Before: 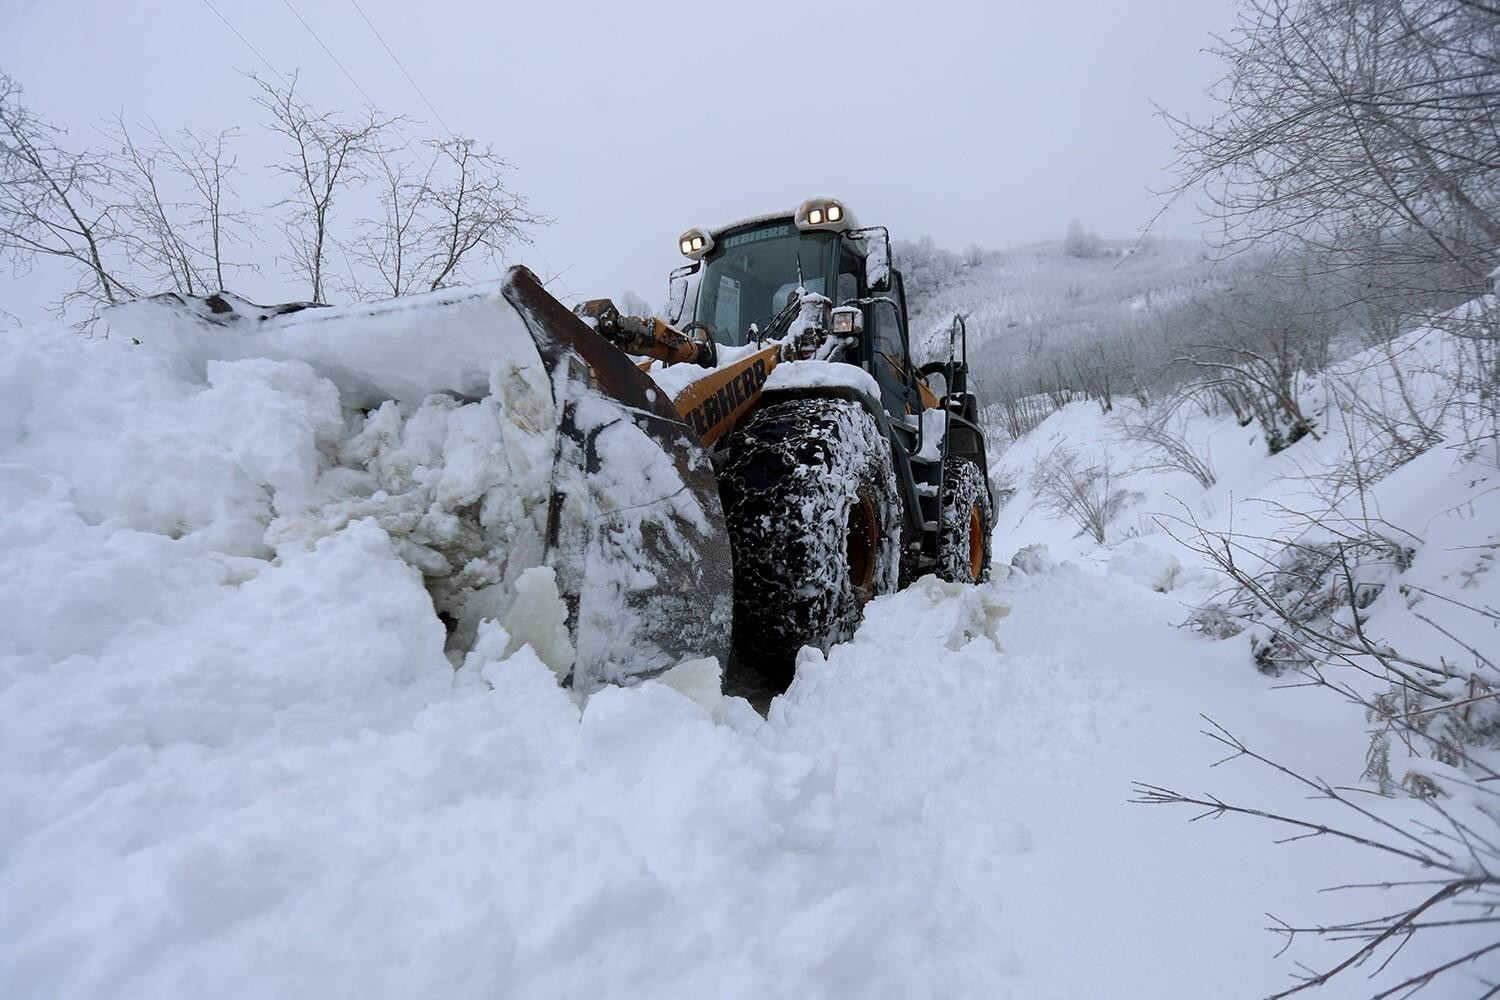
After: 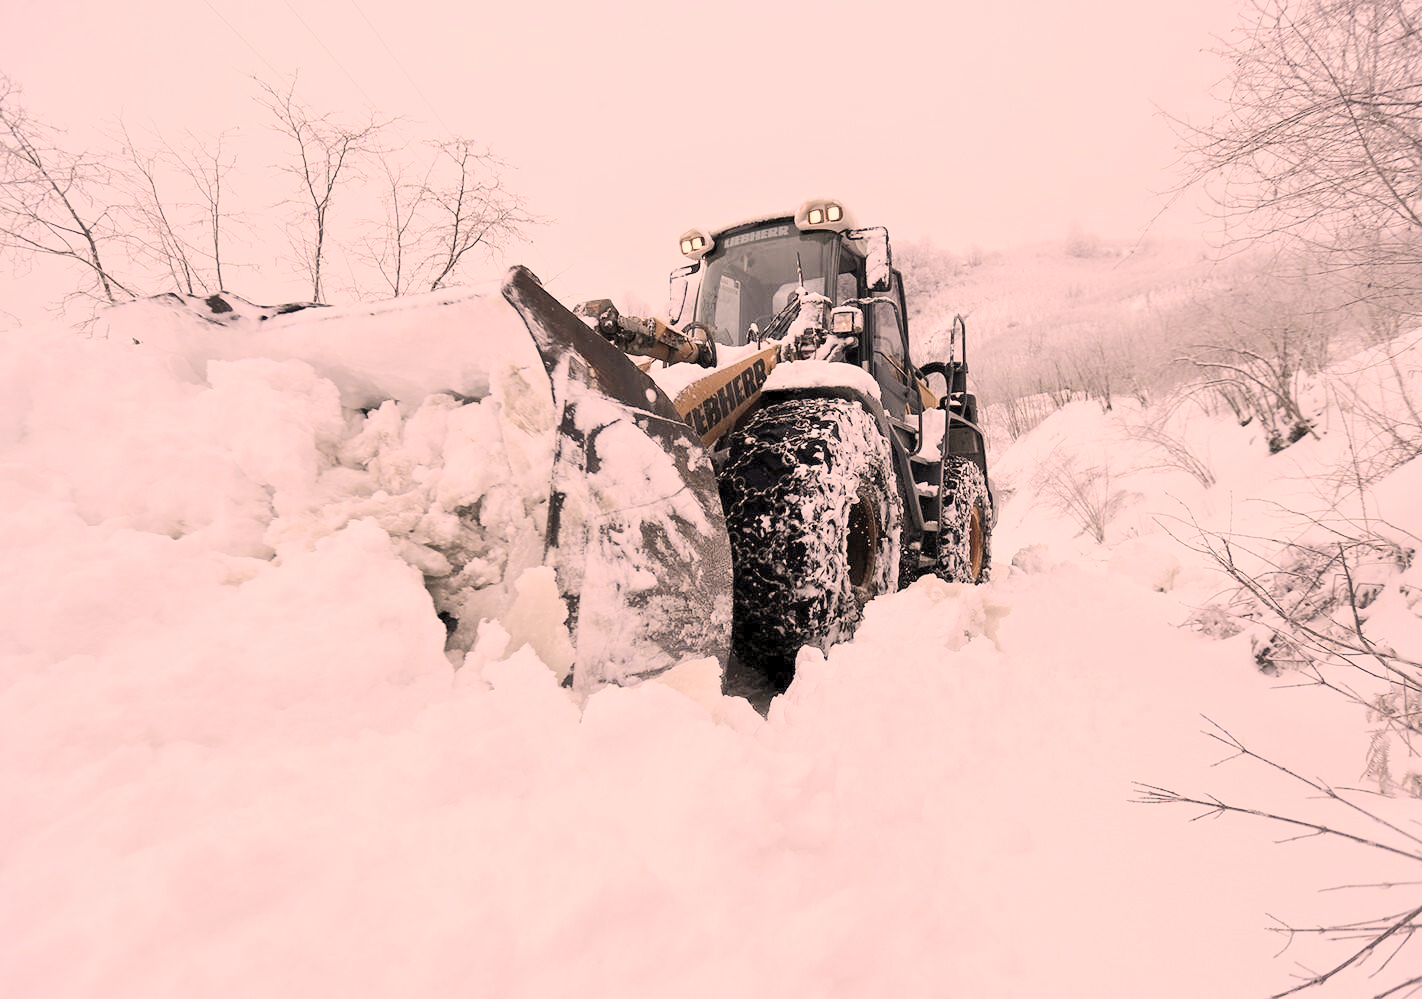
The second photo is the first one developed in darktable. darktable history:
color correction: highlights a* 17.88, highlights b* 18.79
crop and rotate: right 5.167%
rgb curve: curves: ch0 [(0, 0) (0.284, 0.292) (0.505, 0.644) (1, 1)], compensate middle gray true
tone equalizer: -8 EV 1 EV, -7 EV 1 EV, -6 EV 1 EV, -5 EV 1 EV, -4 EV 1 EV, -3 EV 0.75 EV, -2 EV 0.5 EV, -1 EV 0.25 EV
contrast brightness saturation: brightness 0.18, saturation -0.5
